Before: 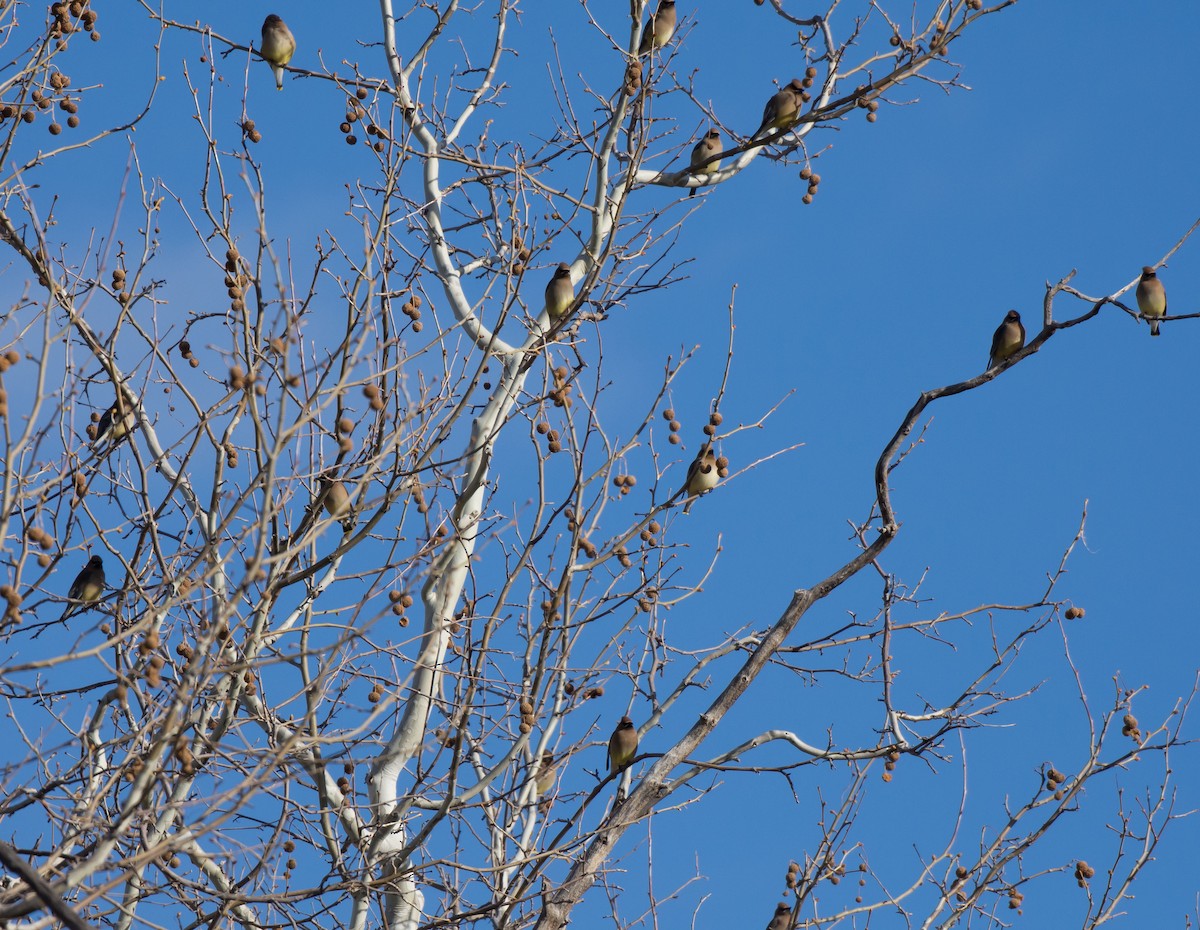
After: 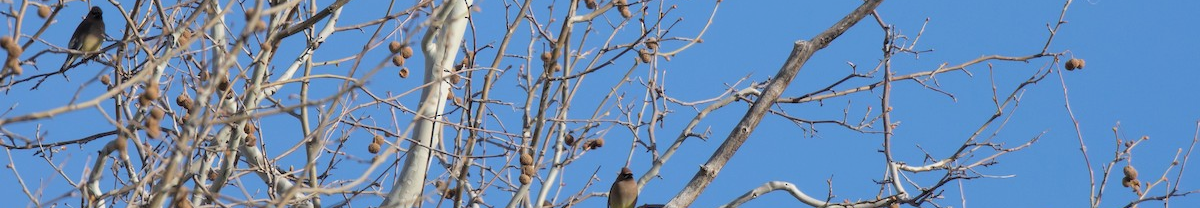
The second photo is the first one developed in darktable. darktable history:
crop and rotate: top 59.033%, bottom 18.577%
exposure: compensate highlight preservation false
contrast brightness saturation: brightness 0.131
